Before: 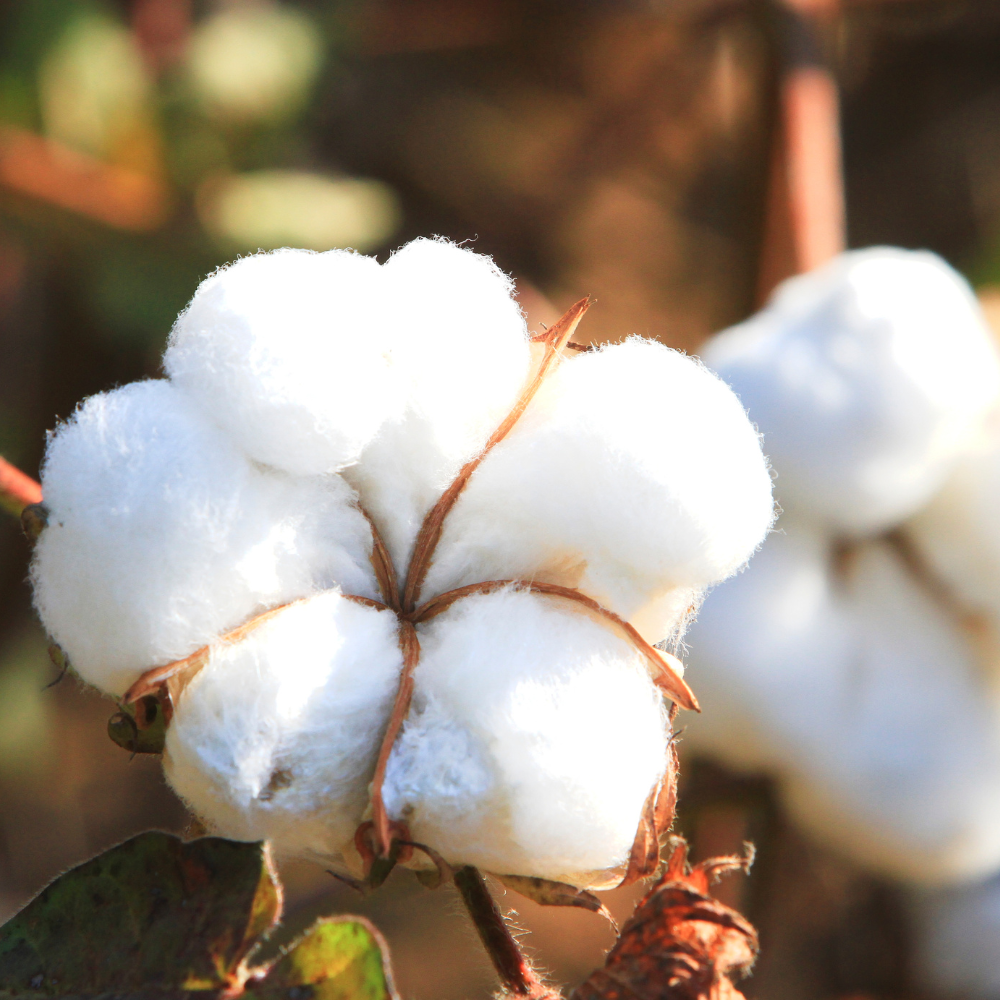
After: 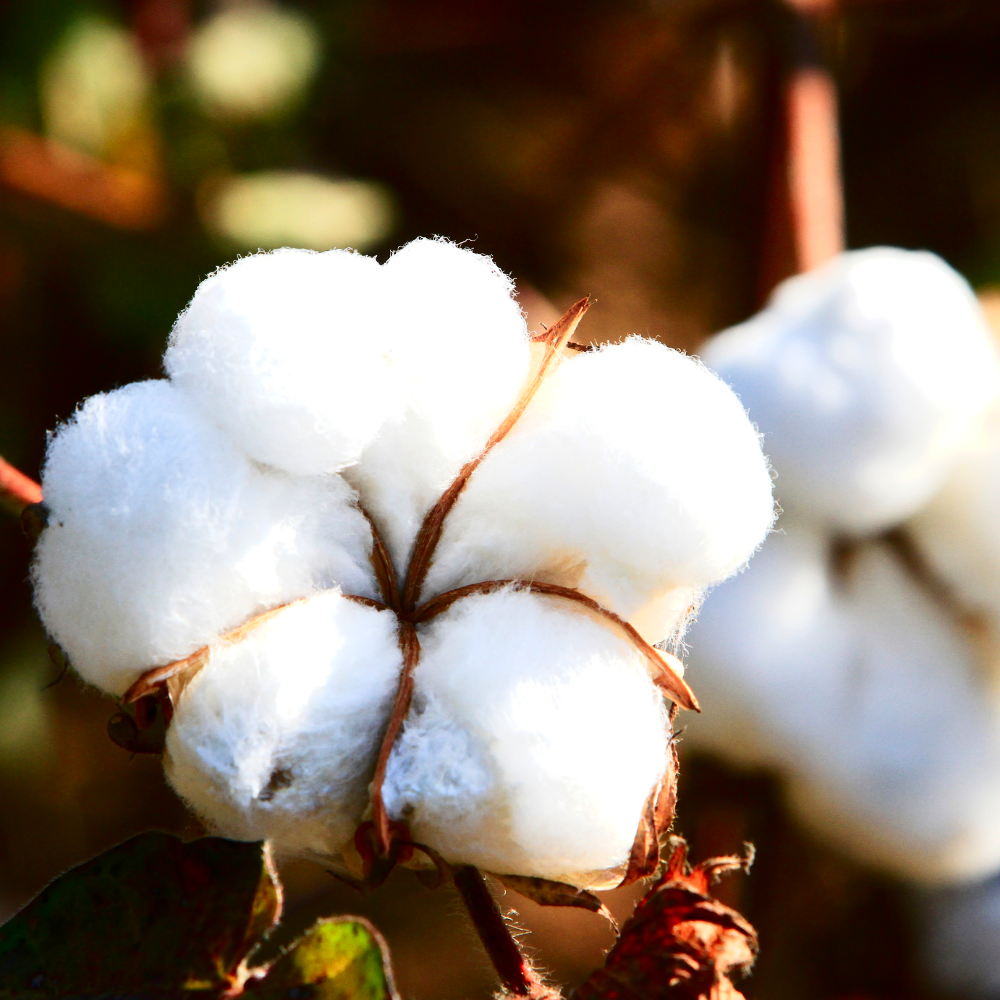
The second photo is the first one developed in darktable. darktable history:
rotate and perspective: crop left 0, crop top 0
contrast brightness saturation: contrast 0.24, brightness -0.24, saturation 0.14
